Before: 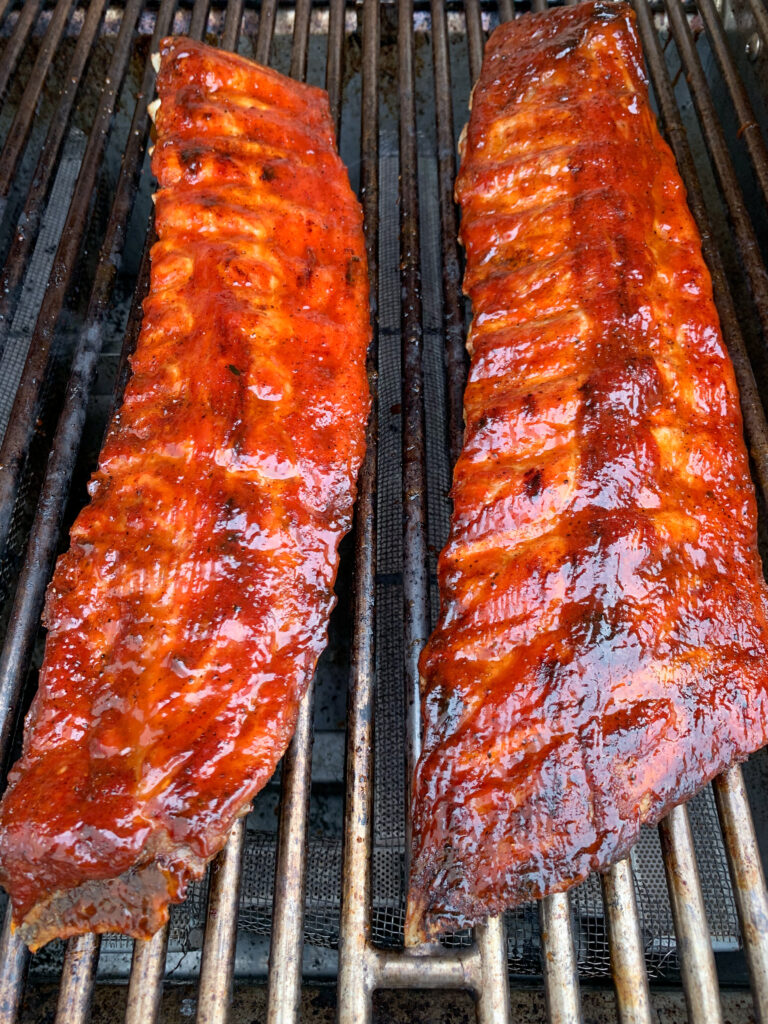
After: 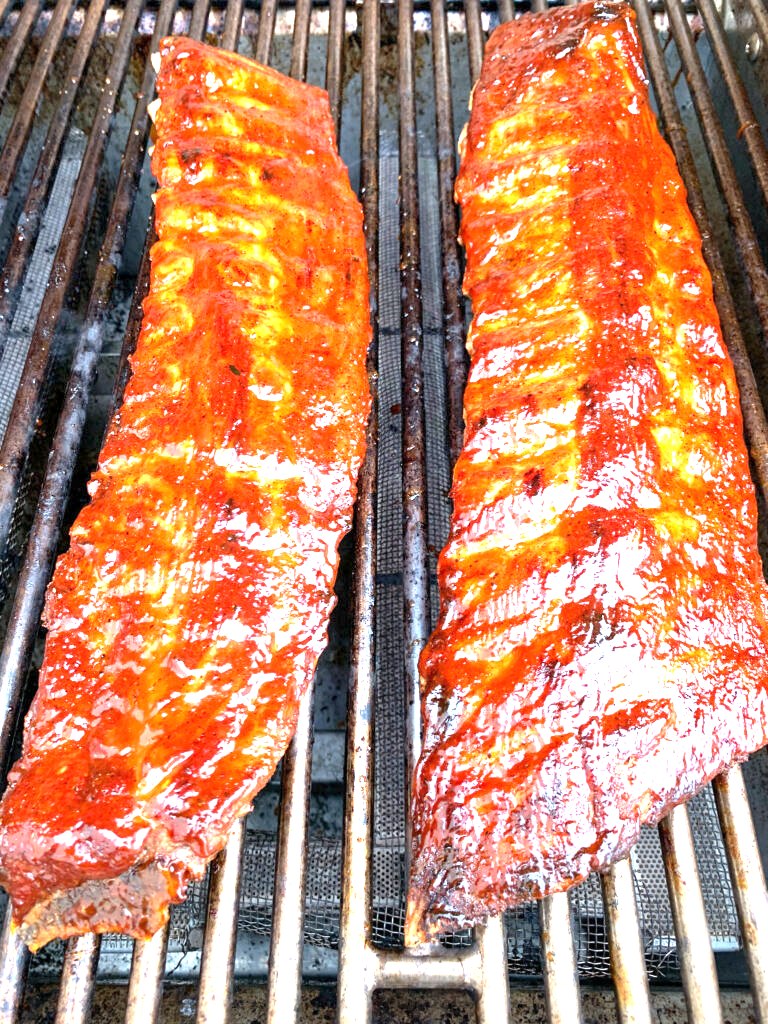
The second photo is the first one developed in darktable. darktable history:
graduated density: rotation -180°, offset 24.95
exposure: exposure 2 EV, compensate highlight preservation false
